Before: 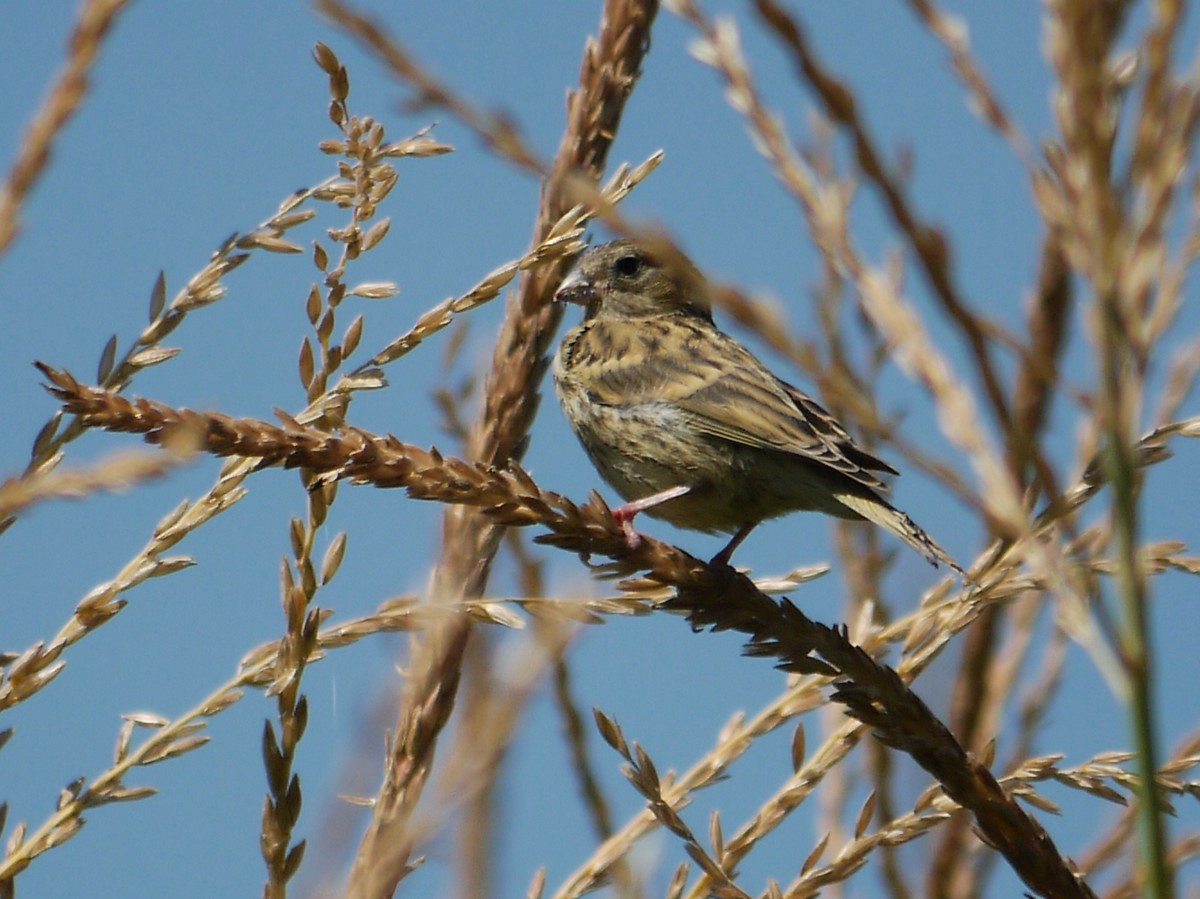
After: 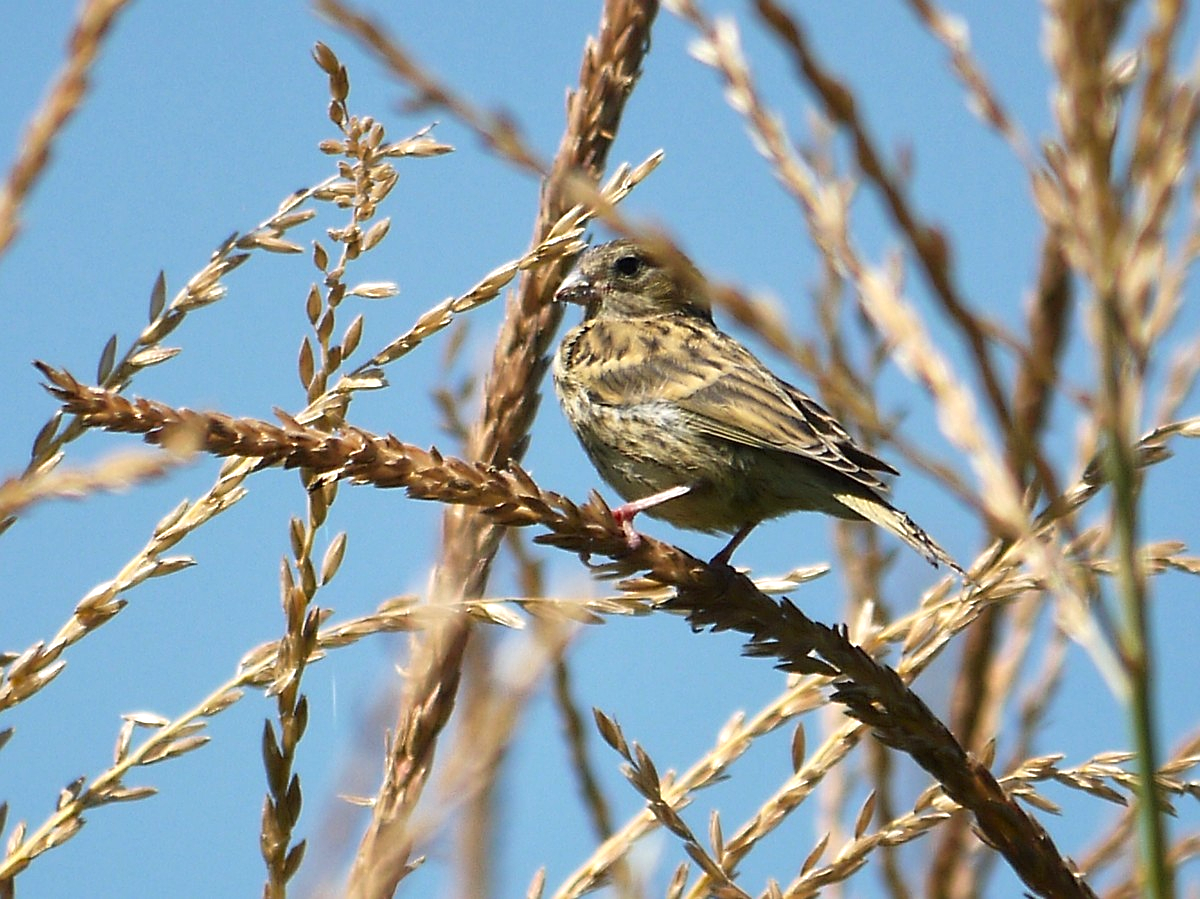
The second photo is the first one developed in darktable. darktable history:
local contrast: mode bilateral grid, contrast 20, coarseness 50, detail 119%, midtone range 0.2
sharpen: on, module defaults
exposure: black level correction 0, exposure 0.694 EV, compensate exposure bias true, compensate highlight preservation false
